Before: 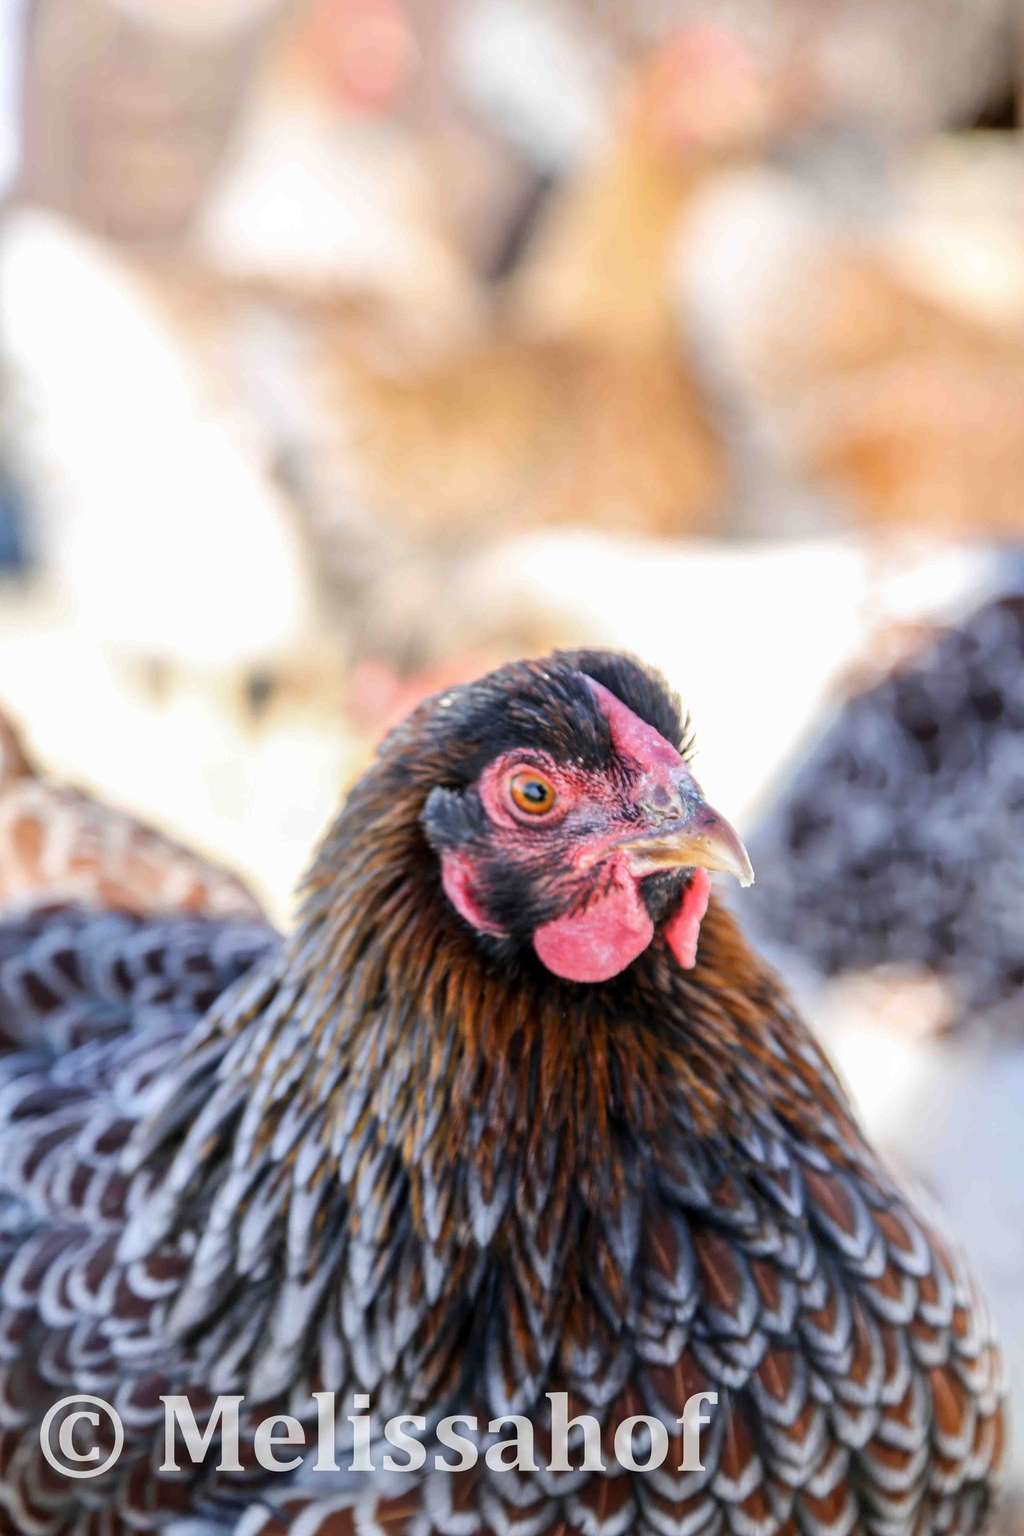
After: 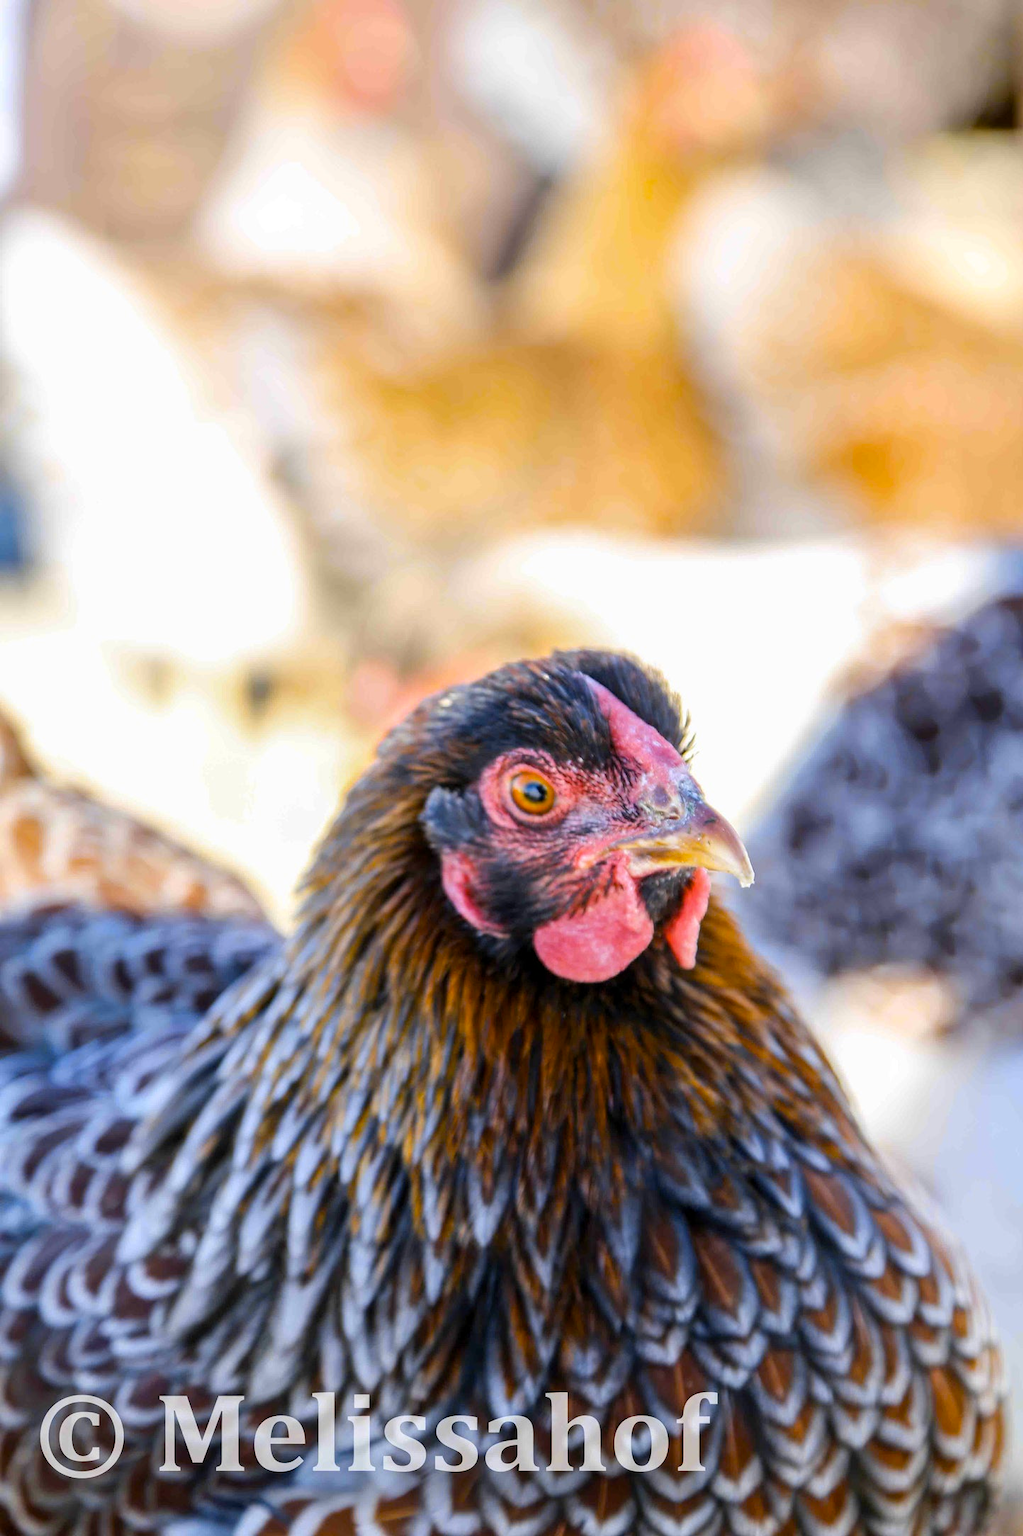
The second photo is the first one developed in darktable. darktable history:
rotate and perspective: automatic cropping original format, crop left 0, crop top 0
color balance rgb: perceptual saturation grading › global saturation 30%, global vibrance 20%
color contrast: green-magenta contrast 0.8, blue-yellow contrast 1.1, unbound 0
